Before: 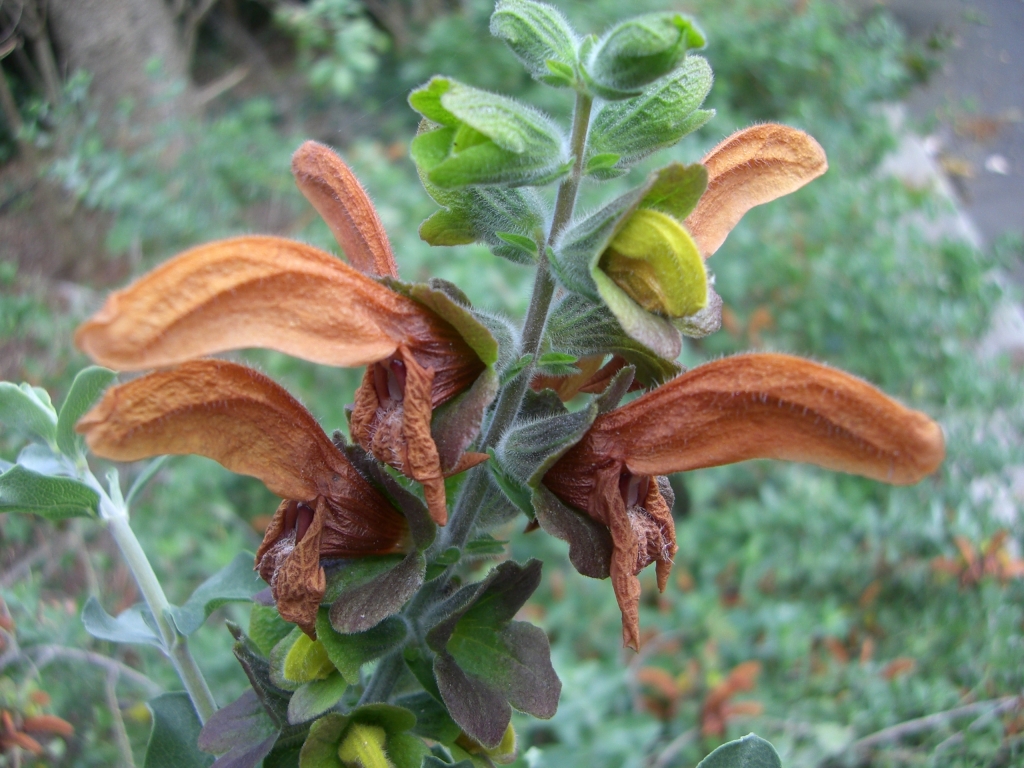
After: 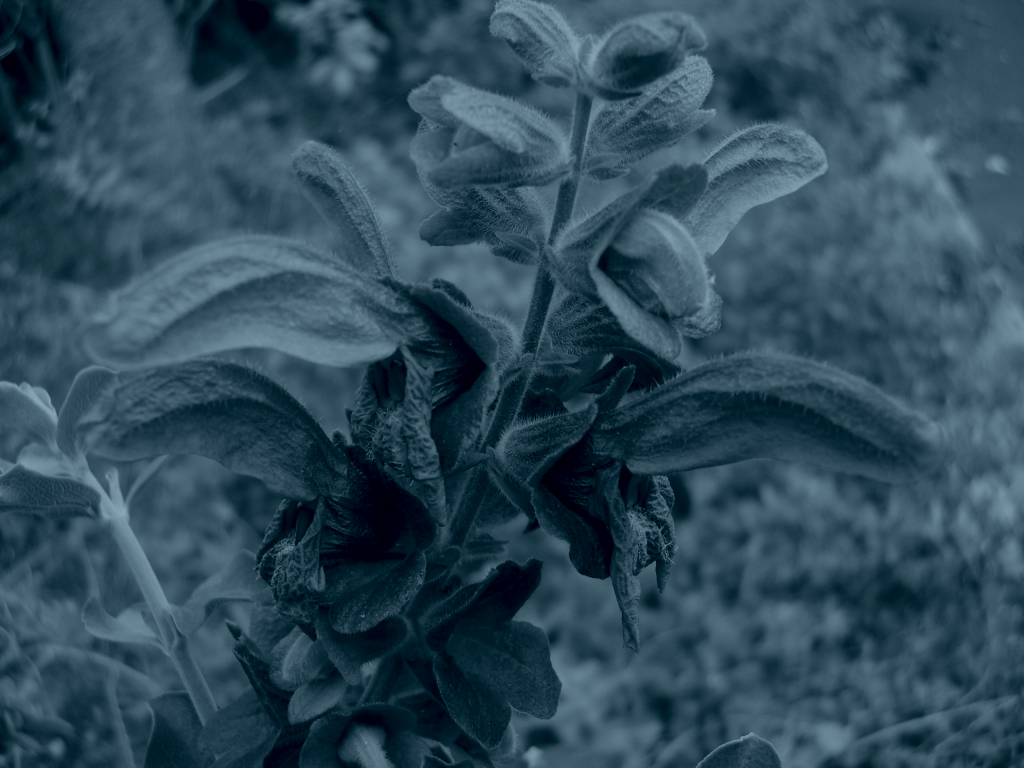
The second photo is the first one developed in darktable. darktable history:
tone equalizer: -8 EV -0.75 EV, -7 EV -0.7 EV, -6 EV -0.6 EV, -5 EV -0.4 EV, -3 EV 0.4 EV, -2 EV 0.6 EV, -1 EV 0.7 EV, +0 EV 0.75 EV, edges refinement/feathering 500, mask exposure compensation -1.57 EV, preserve details no
colorize: hue 194.4°, saturation 29%, source mix 61.75%, lightness 3.98%, version 1
